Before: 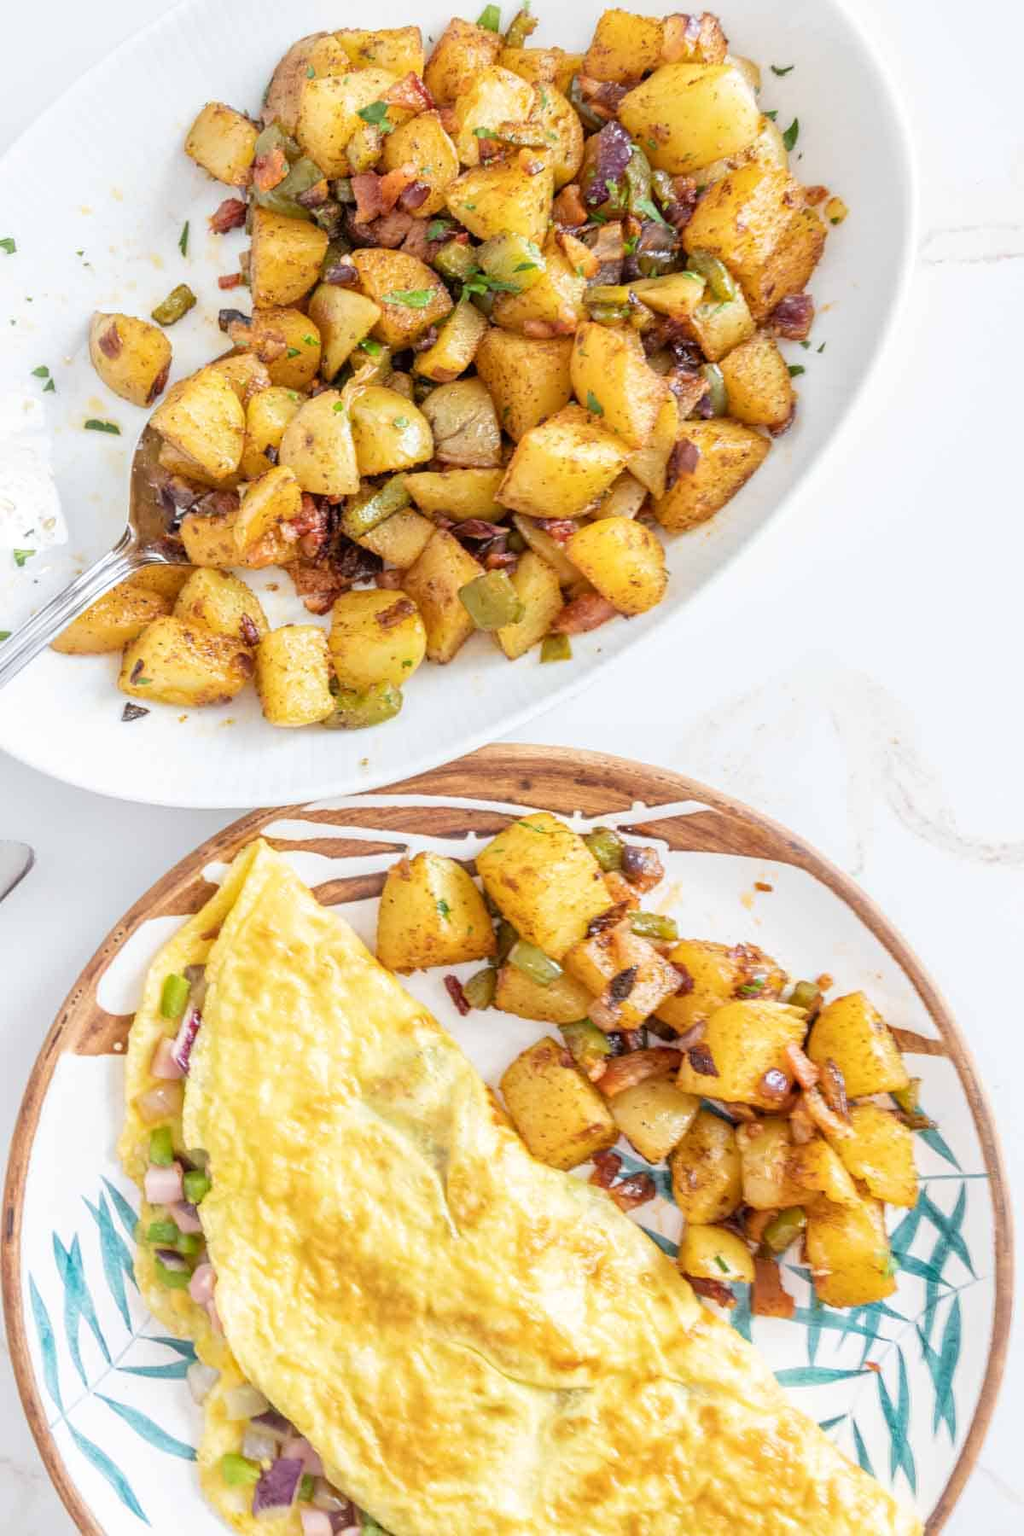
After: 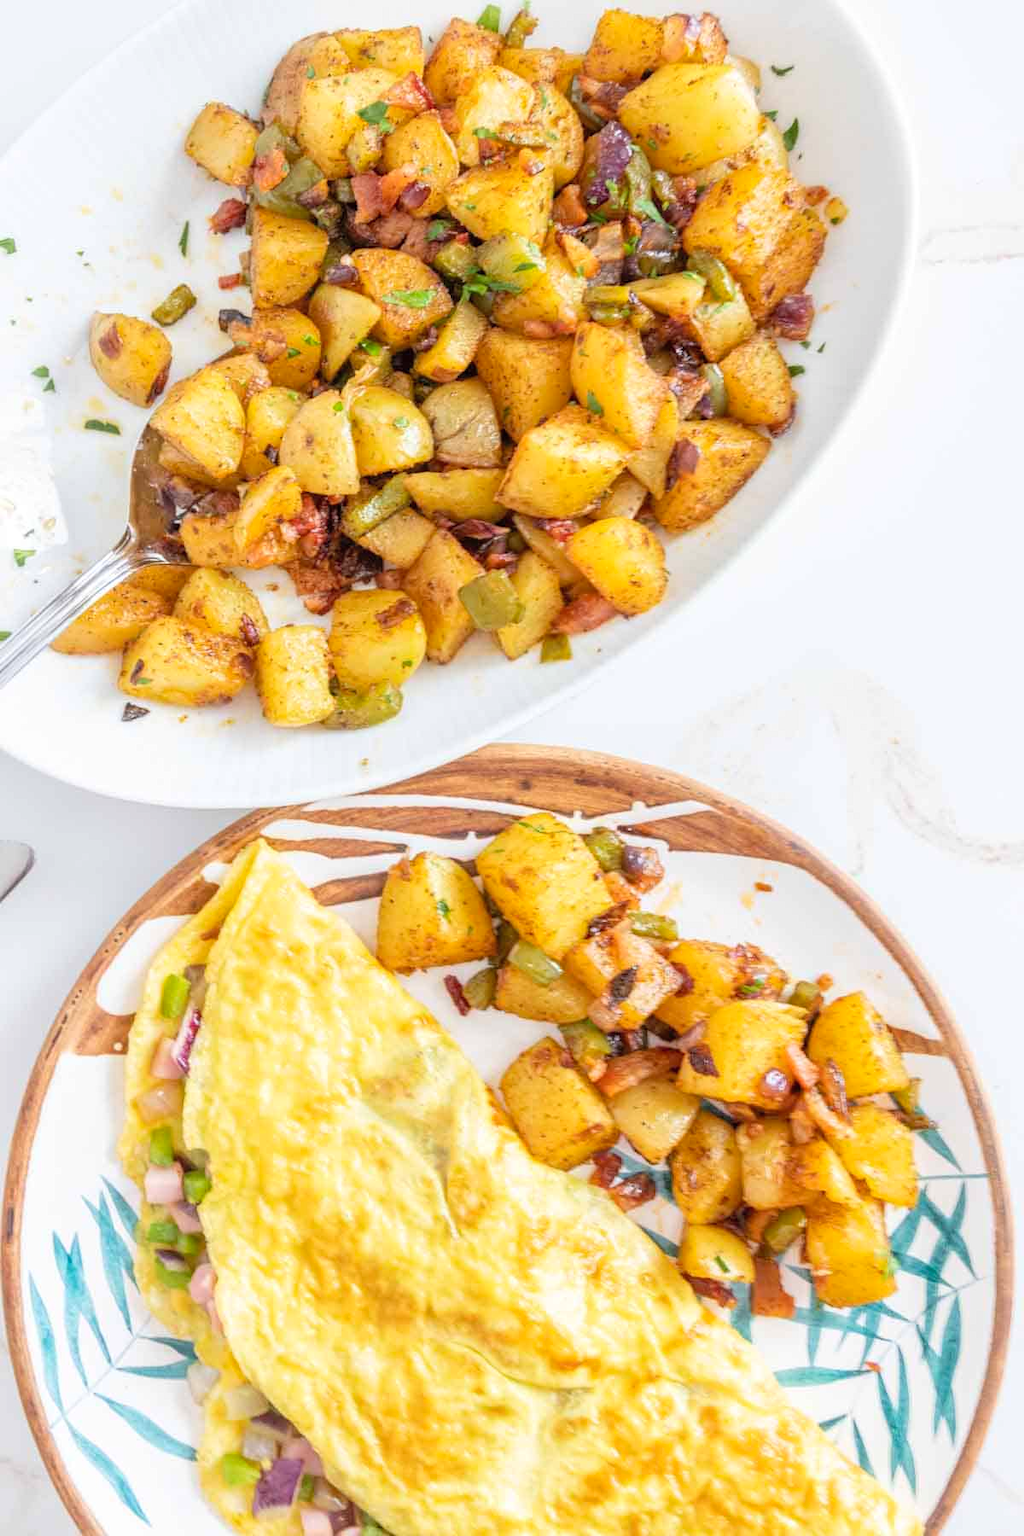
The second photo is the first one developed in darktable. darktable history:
contrast brightness saturation: contrast 0.029, brightness 0.057, saturation 0.131
